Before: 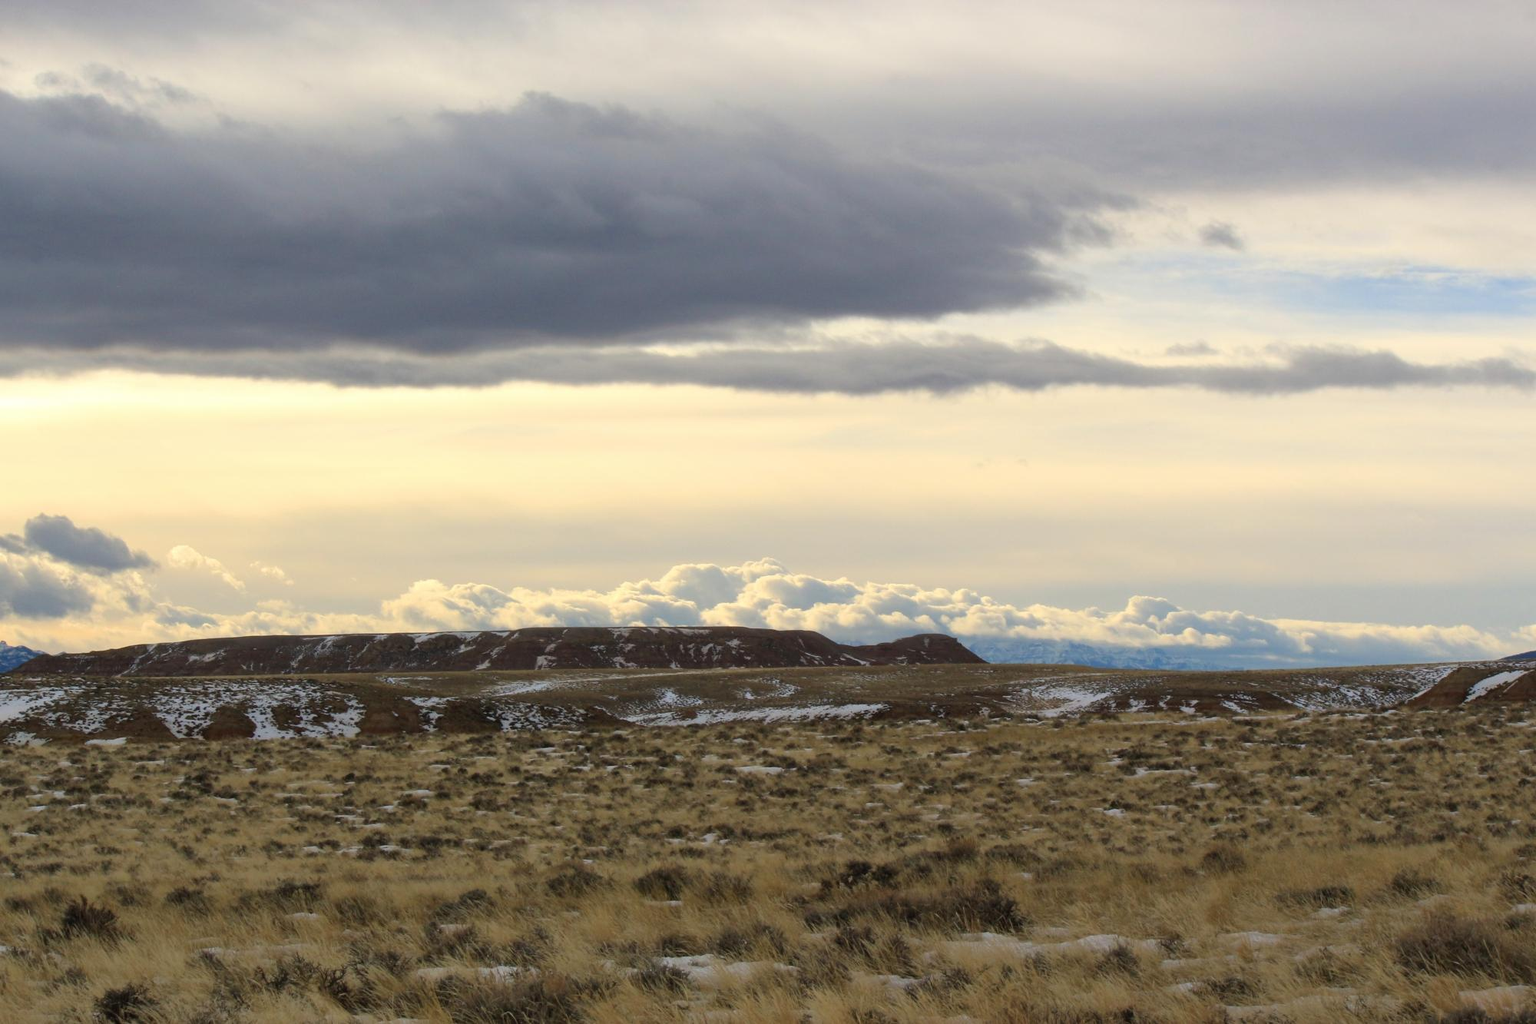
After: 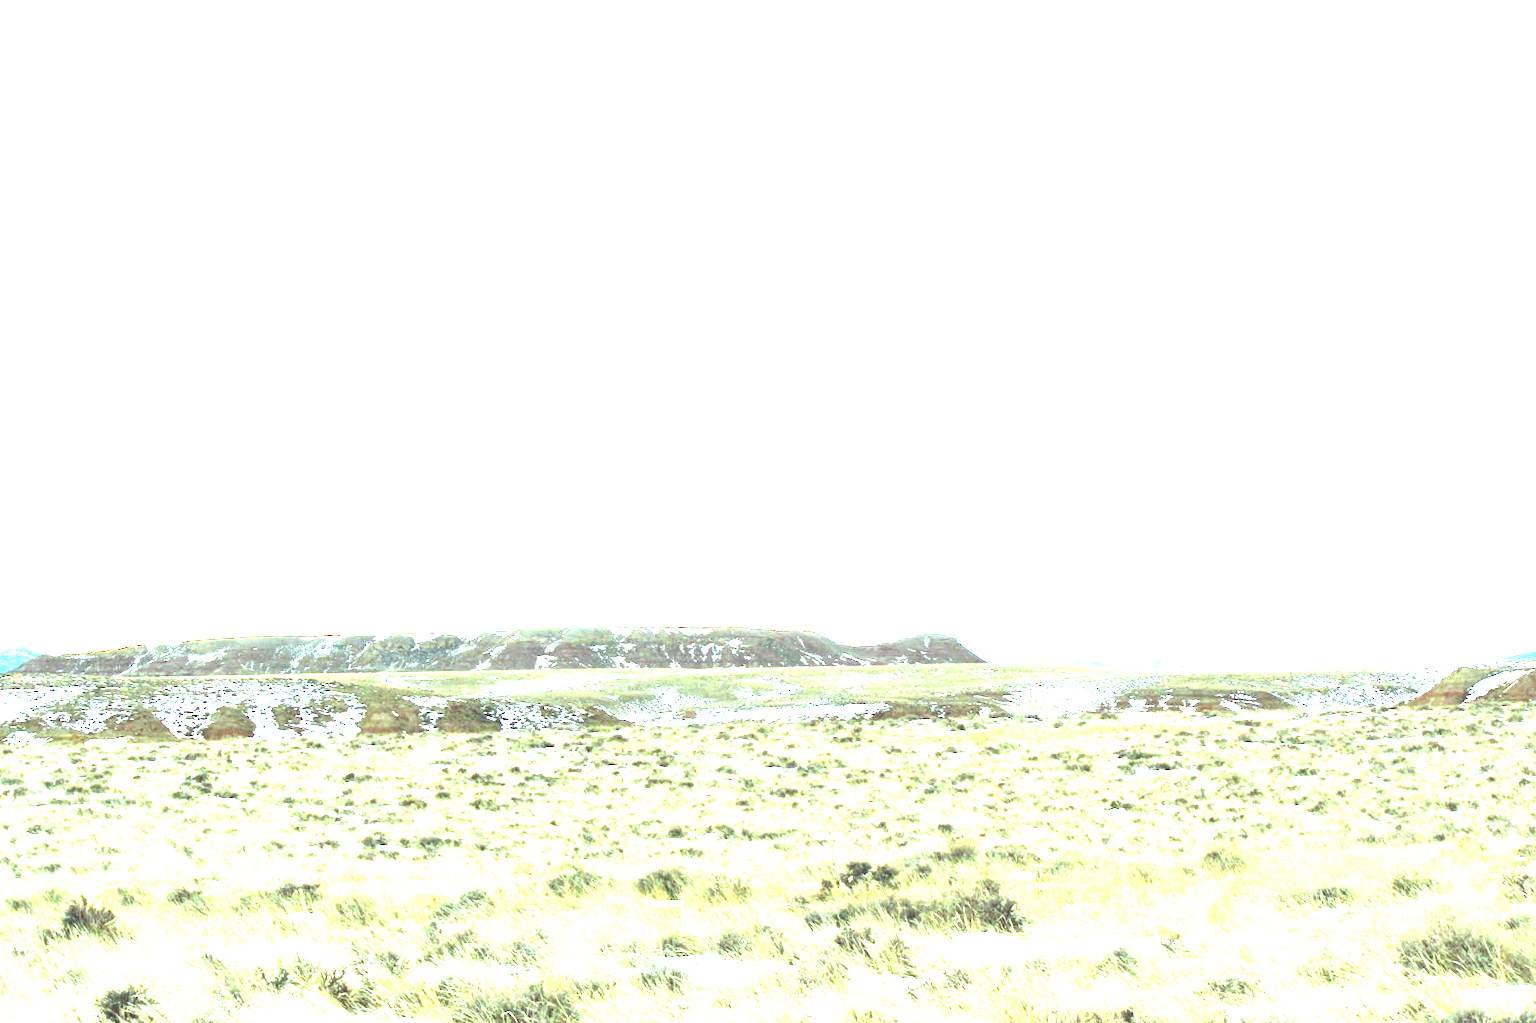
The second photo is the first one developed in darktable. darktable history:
color balance: mode lift, gamma, gain (sRGB), lift [0.997, 0.979, 1.021, 1.011], gamma [1, 1.084, 0.916, 0.998], gain [1, 0.87, 1.13, 1.101], contrast 4.55%, contrast fulcrum 38.24%, output saturation 104.09%
exposure: black level correction 0, exposure 4 EV, compensate exposure bias true, compensate highlight preservation false
